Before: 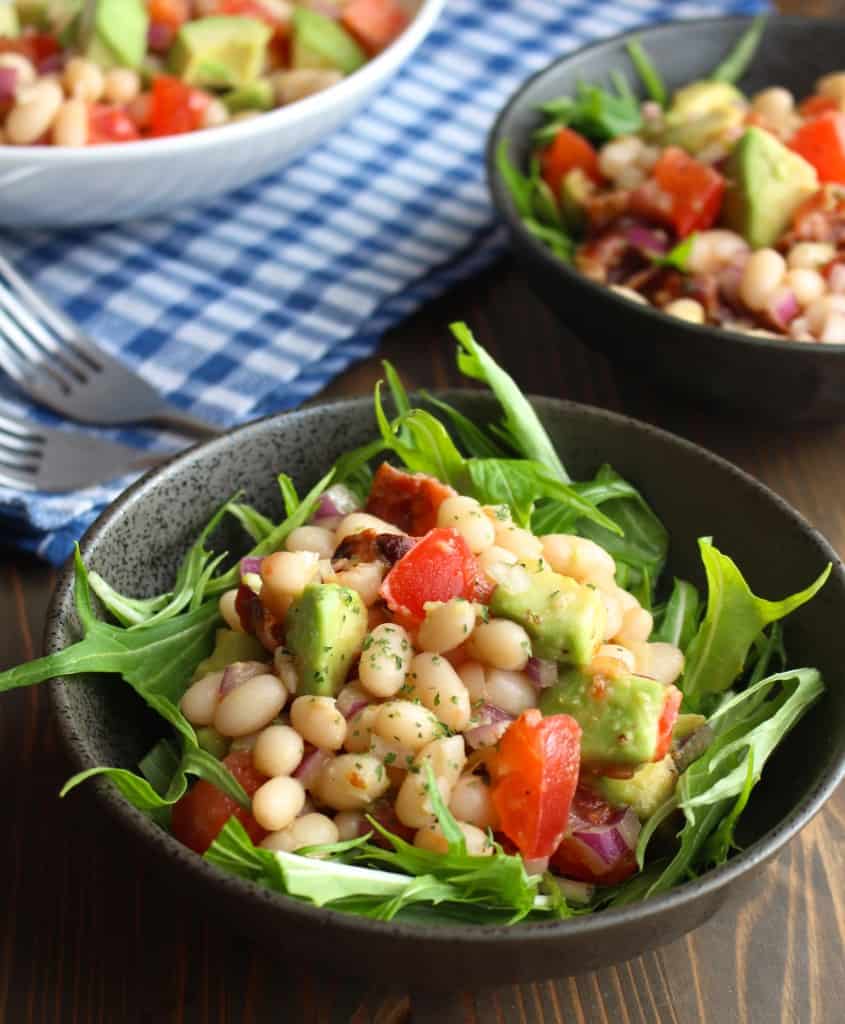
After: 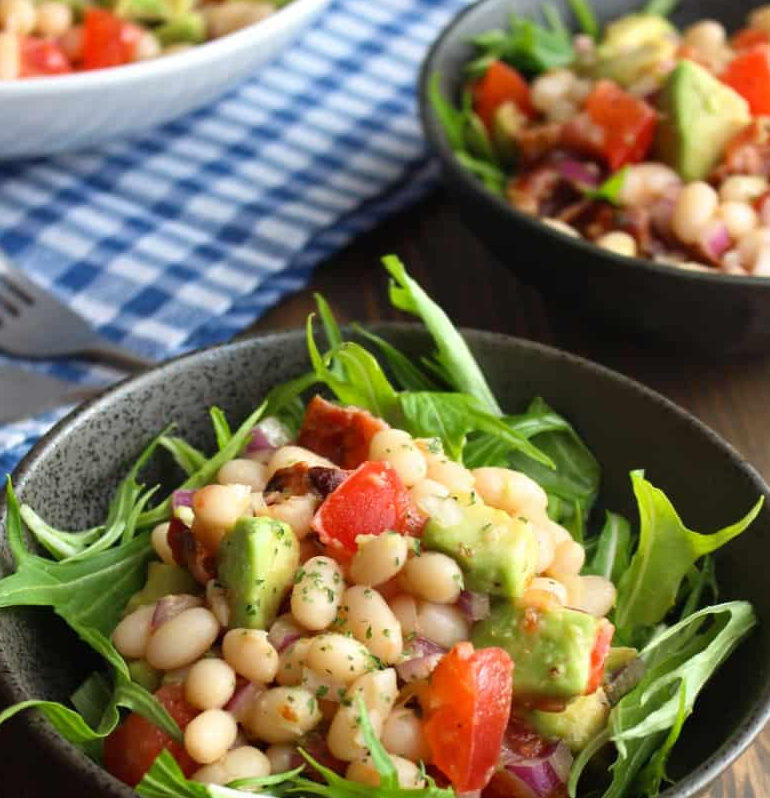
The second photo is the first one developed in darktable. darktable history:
tone equalizer: on, module defaults
crop: left 8.155%, top 6.611%, bottom 15.385%
